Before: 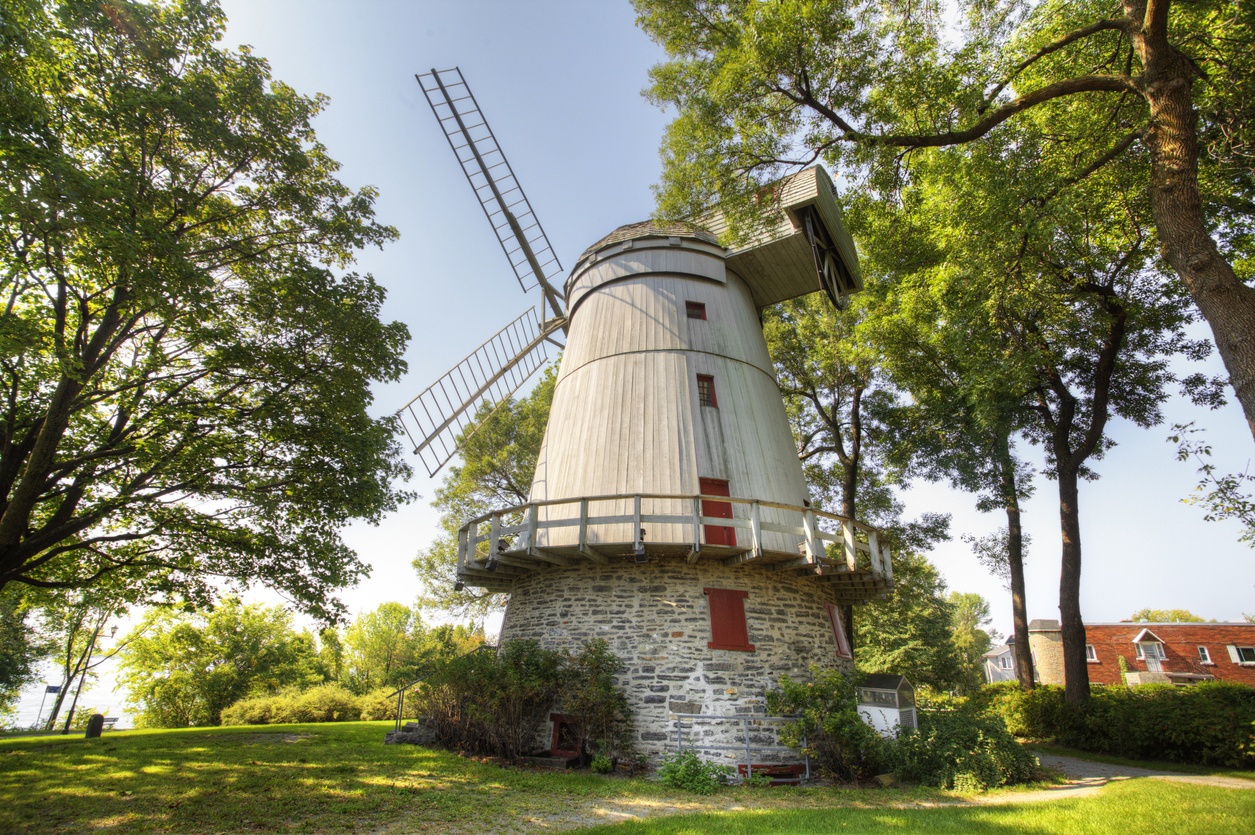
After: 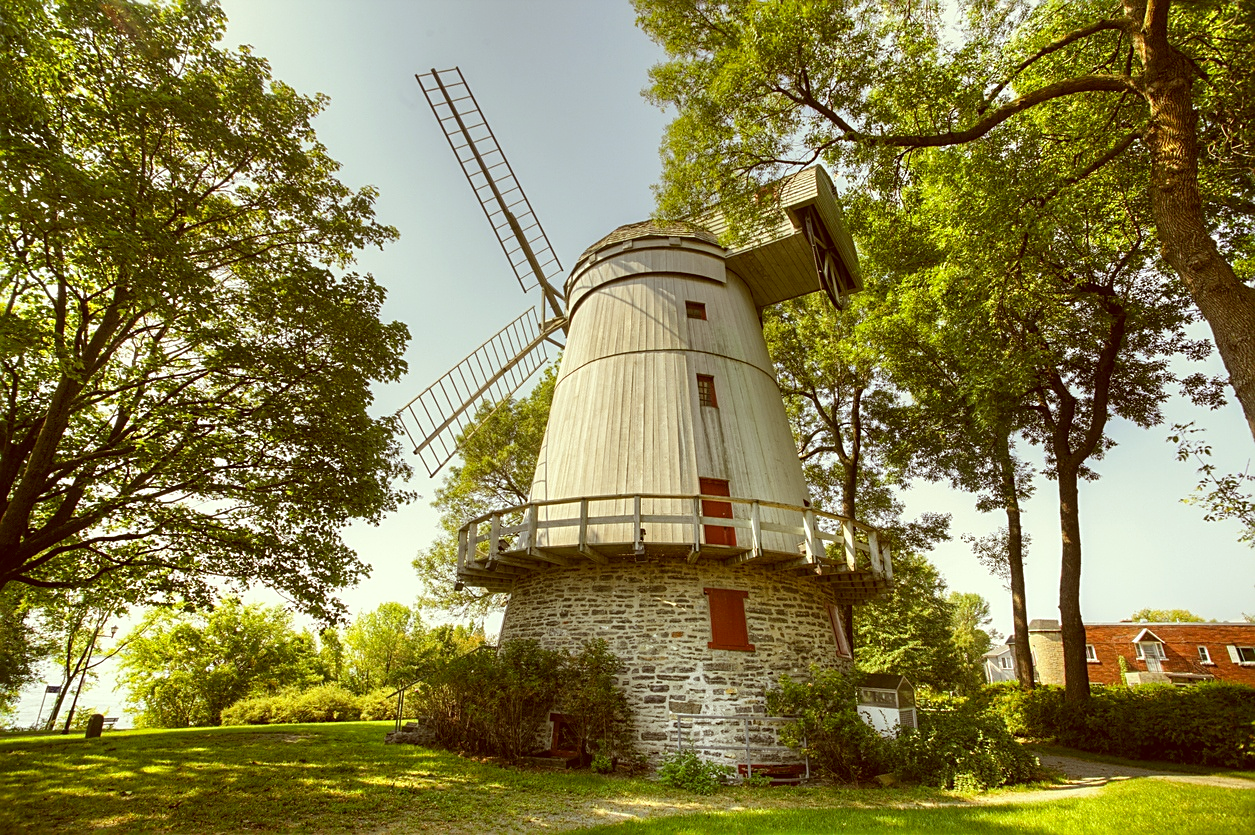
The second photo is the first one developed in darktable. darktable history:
sharpen: amount 0.6
color correction: highlights a* -5.94, highlights b* 9.48, shadows a* 10.12, shadows b* 23.94
